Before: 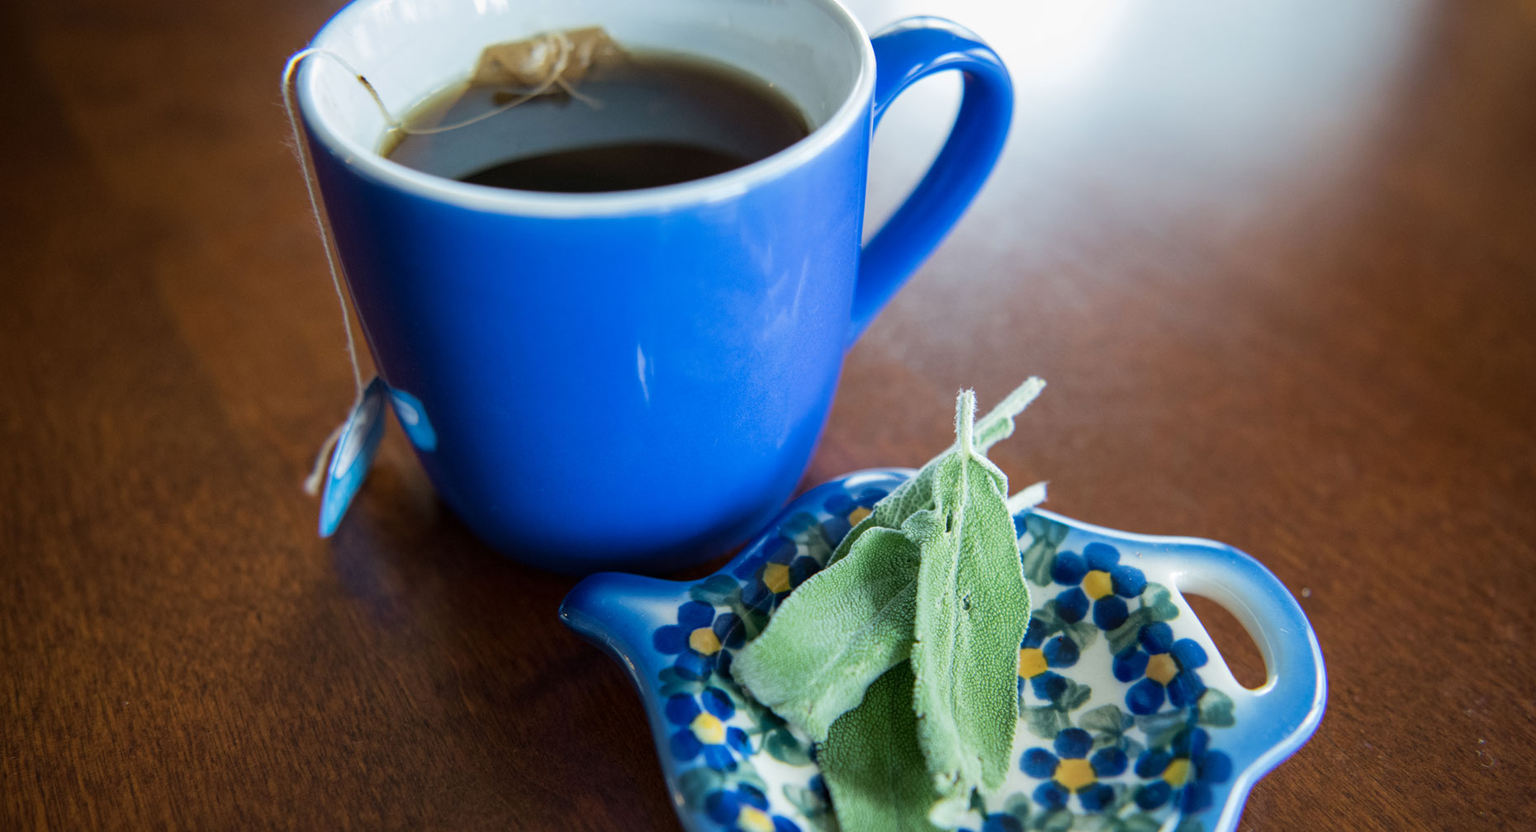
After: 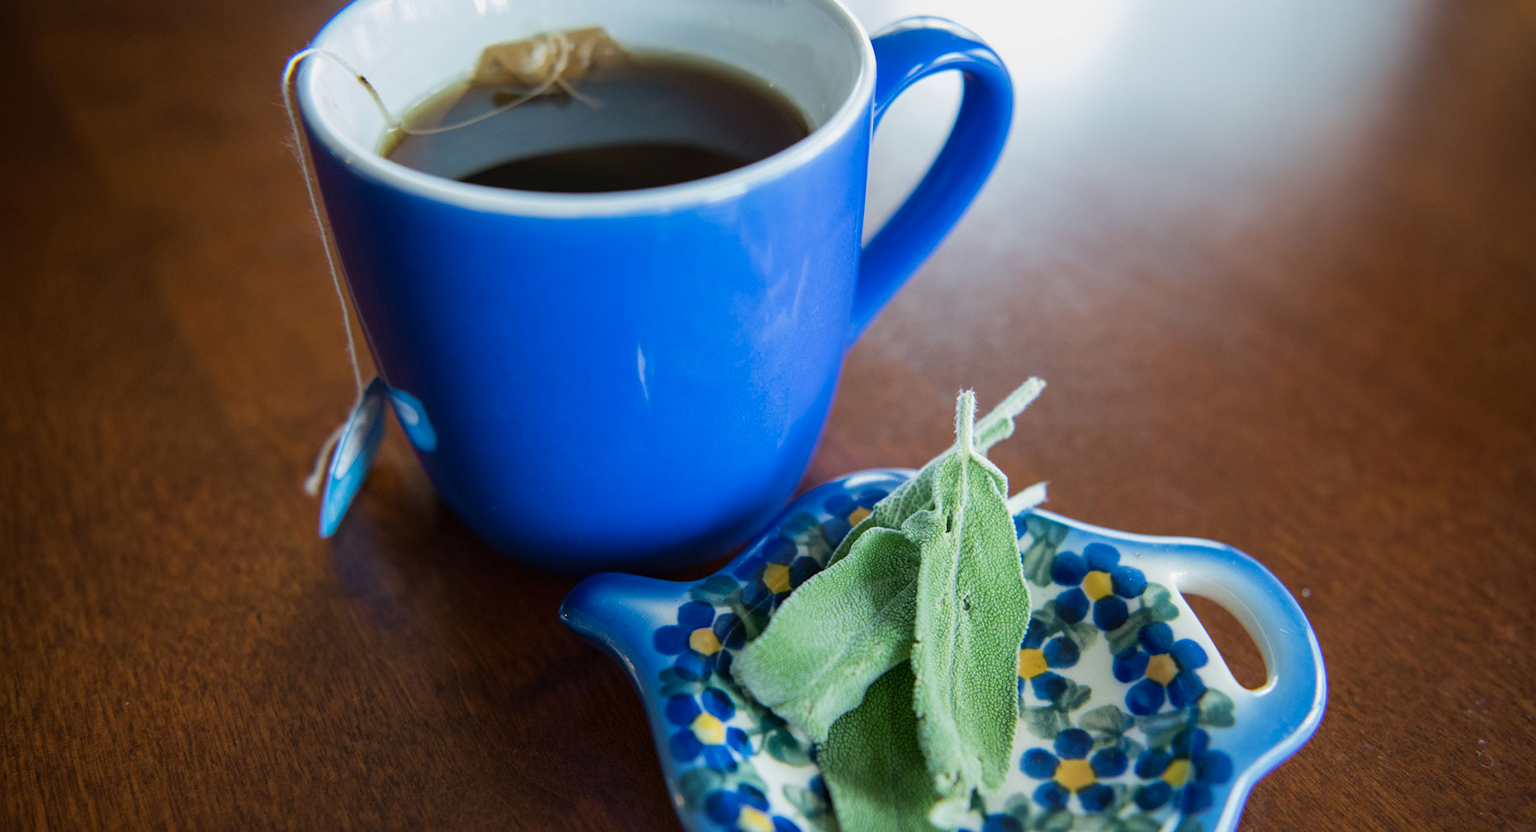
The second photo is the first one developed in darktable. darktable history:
contrast brightness saturation: contrast -0.017, brightness -0.011, saturation 0.045
exposure: exposure -0.072 EV, compensate exposure bias true, compensate highlight preservation false
